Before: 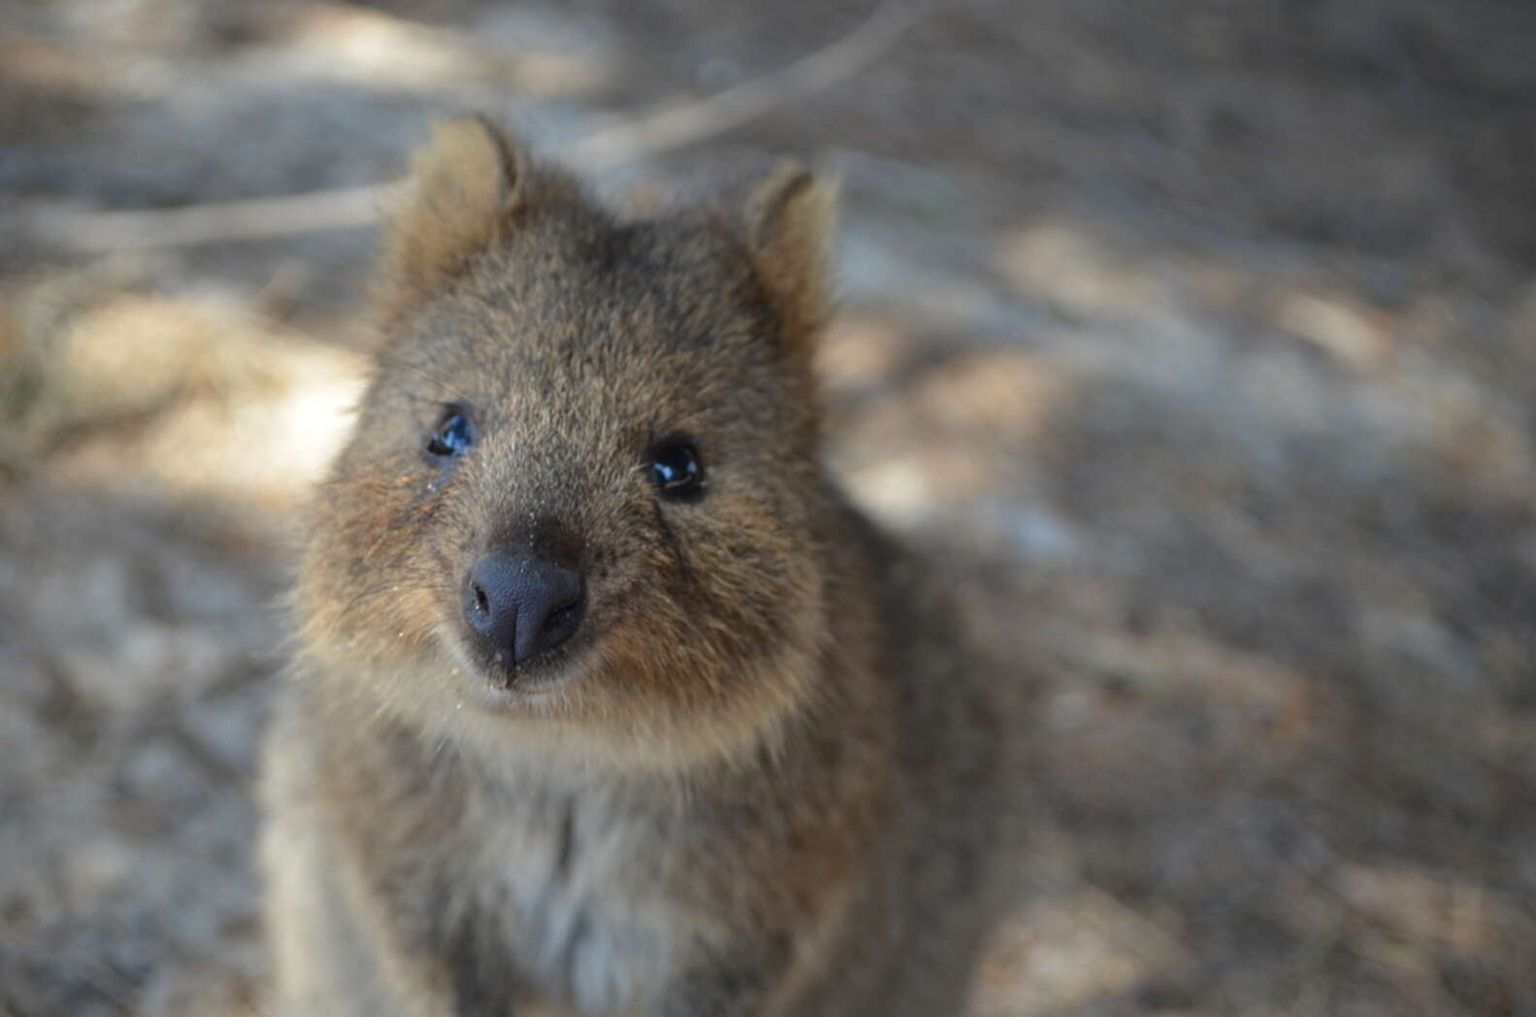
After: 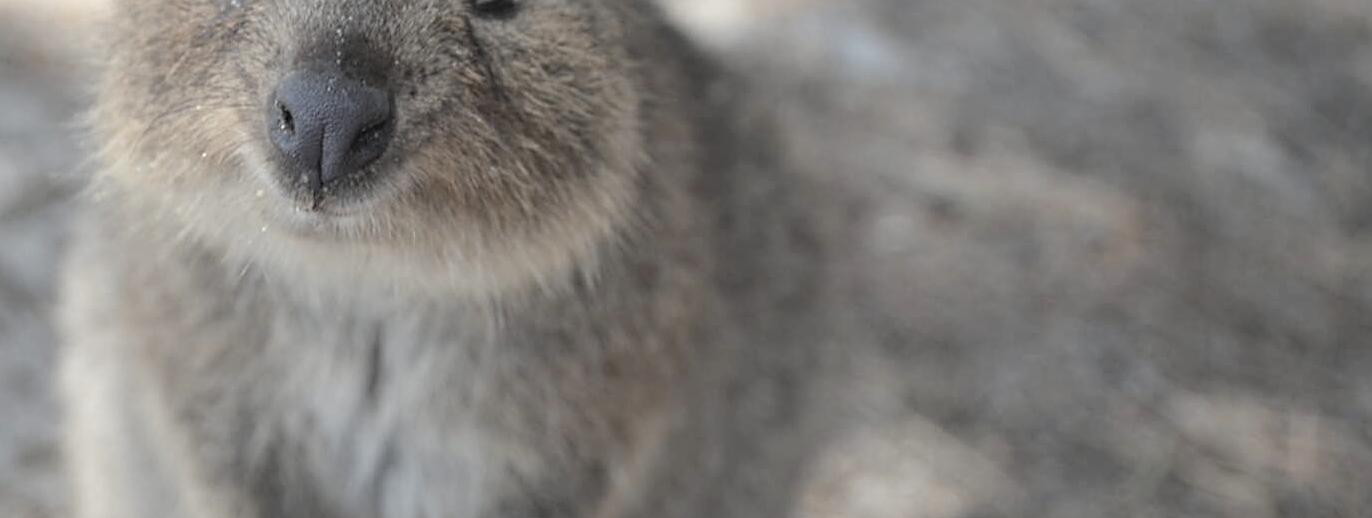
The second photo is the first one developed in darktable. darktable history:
sharpen: on, module defaults
contrast brightness saturation: brightness 0.183, saturation -0.519
crop and rotate: left 13.274%, top 47.64%, bottom 2.843%
